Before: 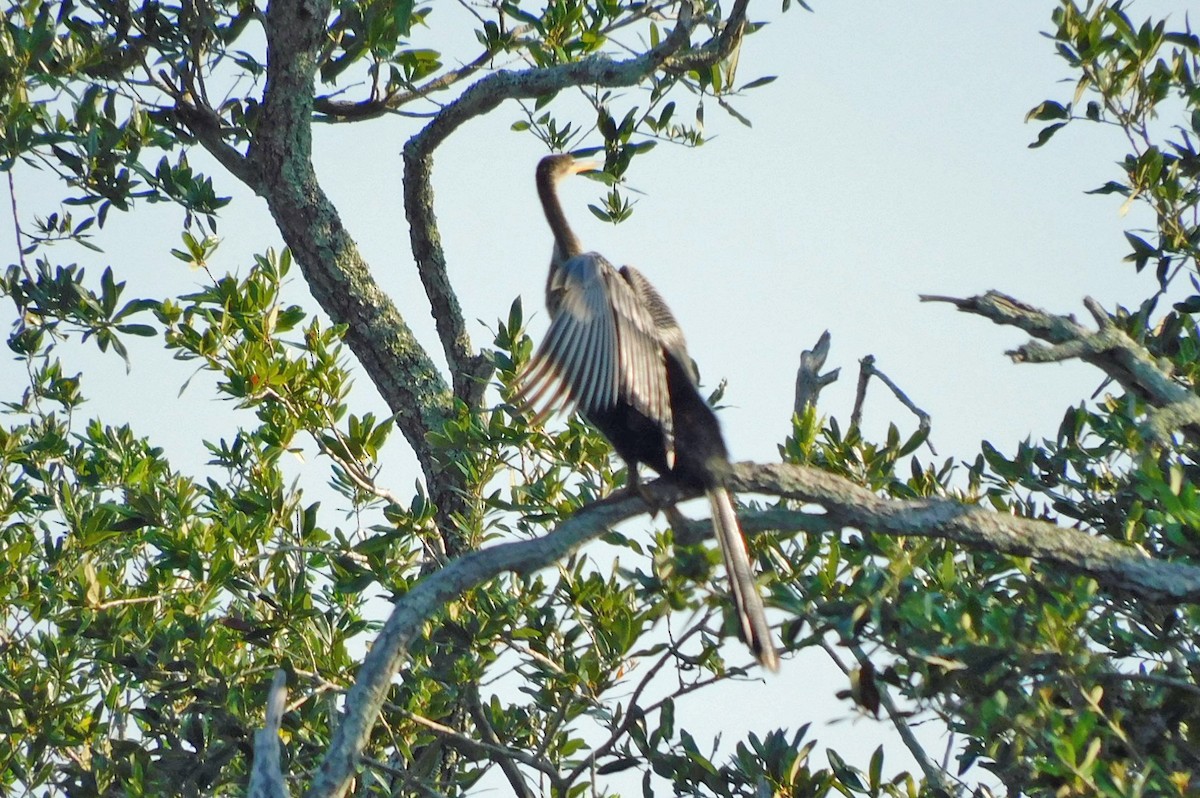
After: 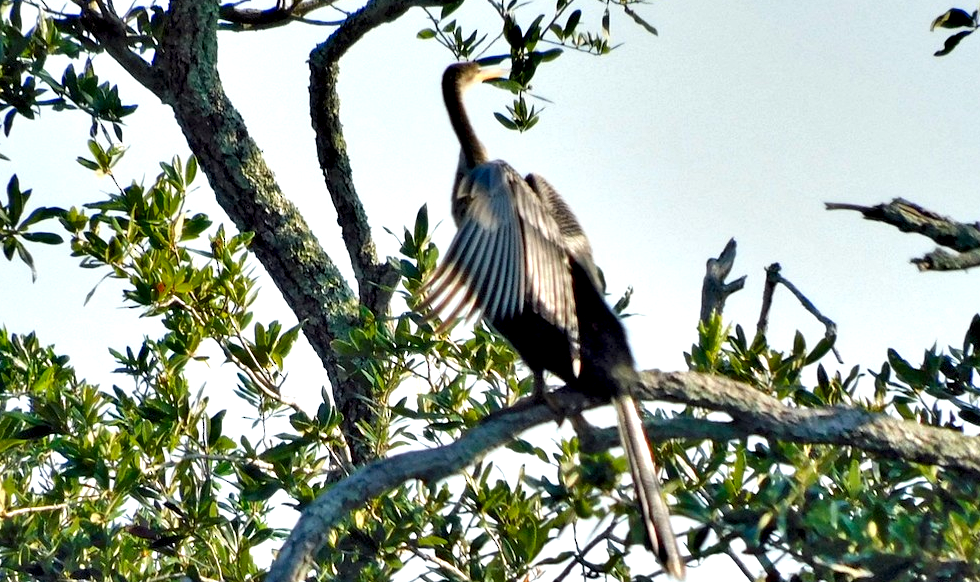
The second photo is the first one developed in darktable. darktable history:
contrast equalizer: y [[0.6 ×6], [0.55 ×6], [0 ×6], [0 ×6], [0 ×6]]
crop: left 7.844%, top 11.625%, right 10.443%, bottom 15.415%
